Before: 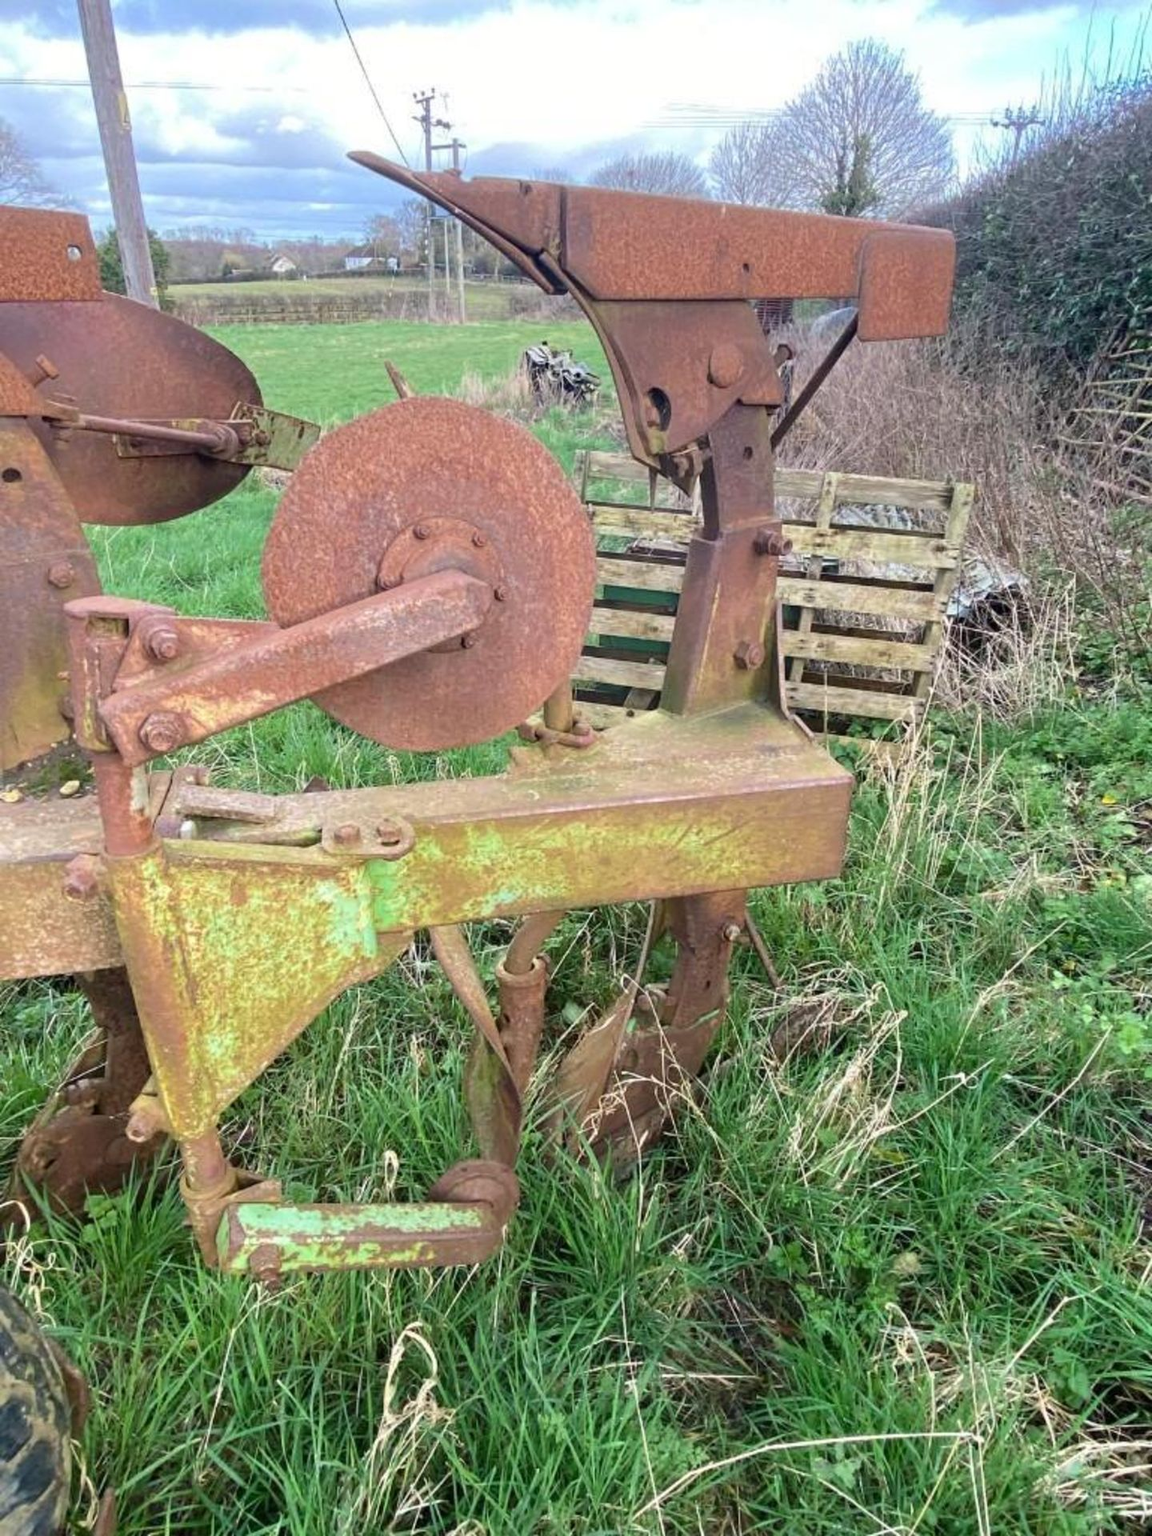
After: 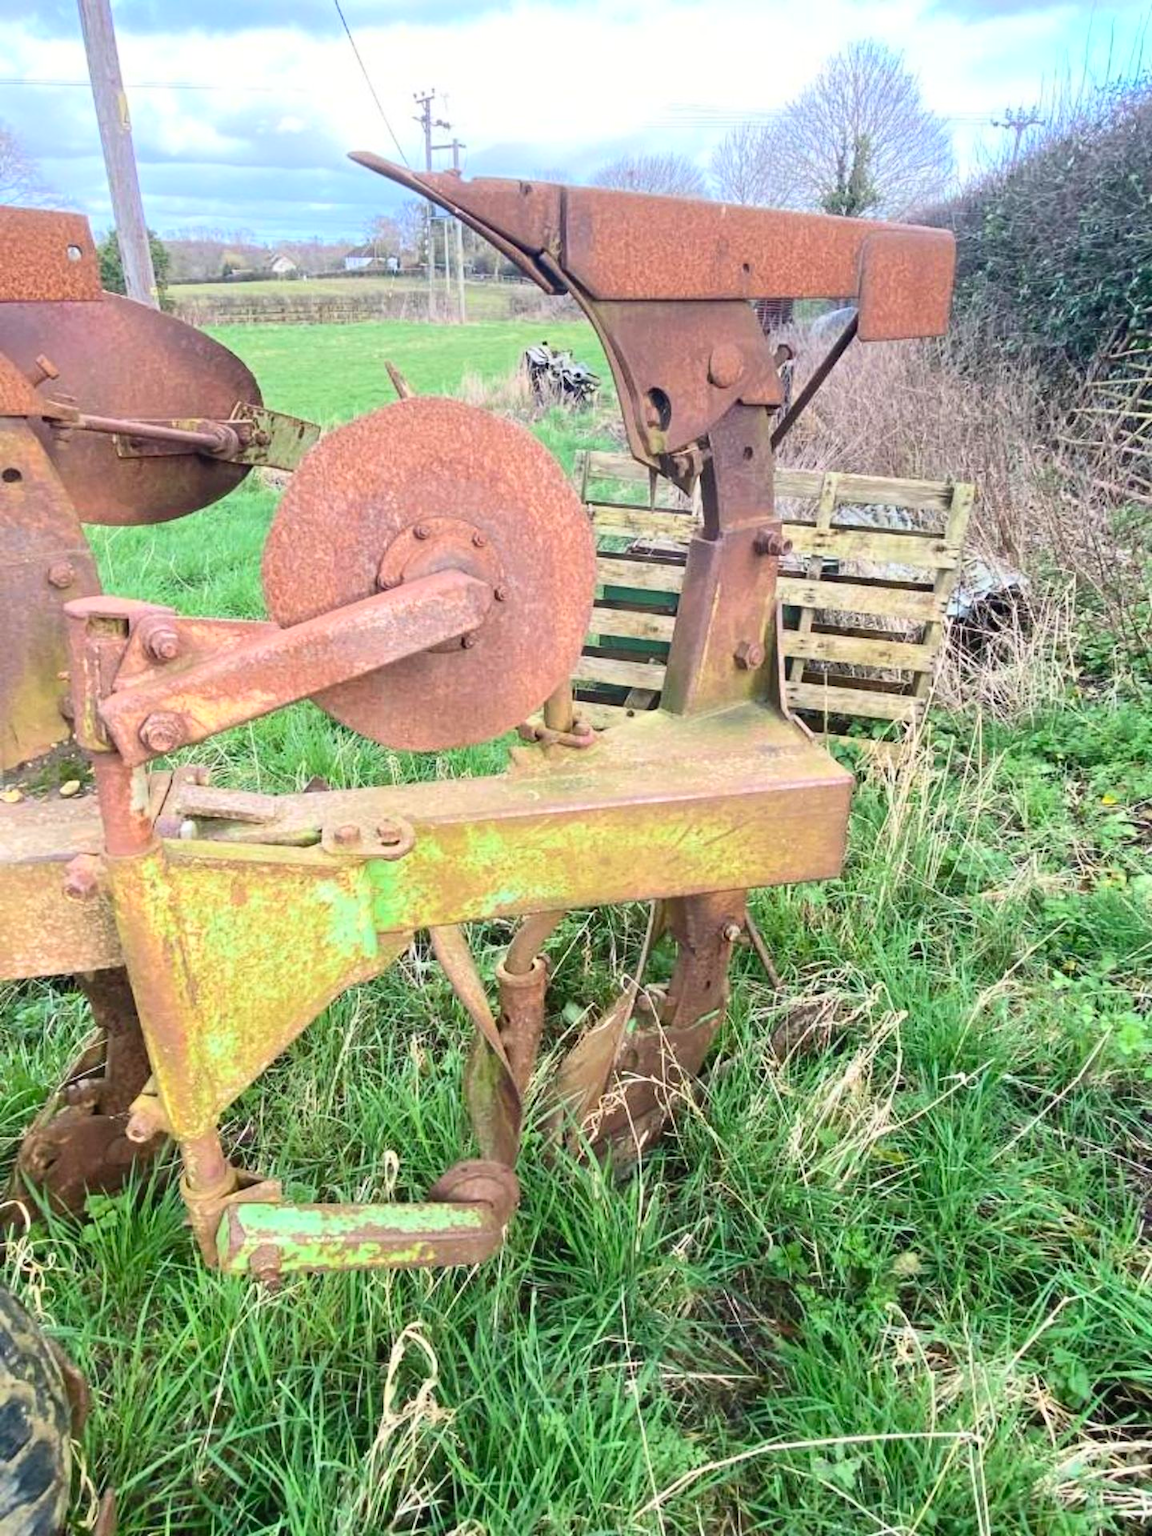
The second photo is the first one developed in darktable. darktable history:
contrast brightness saturation: contrast 0.204, brightness 0.169, saturation 0.22
